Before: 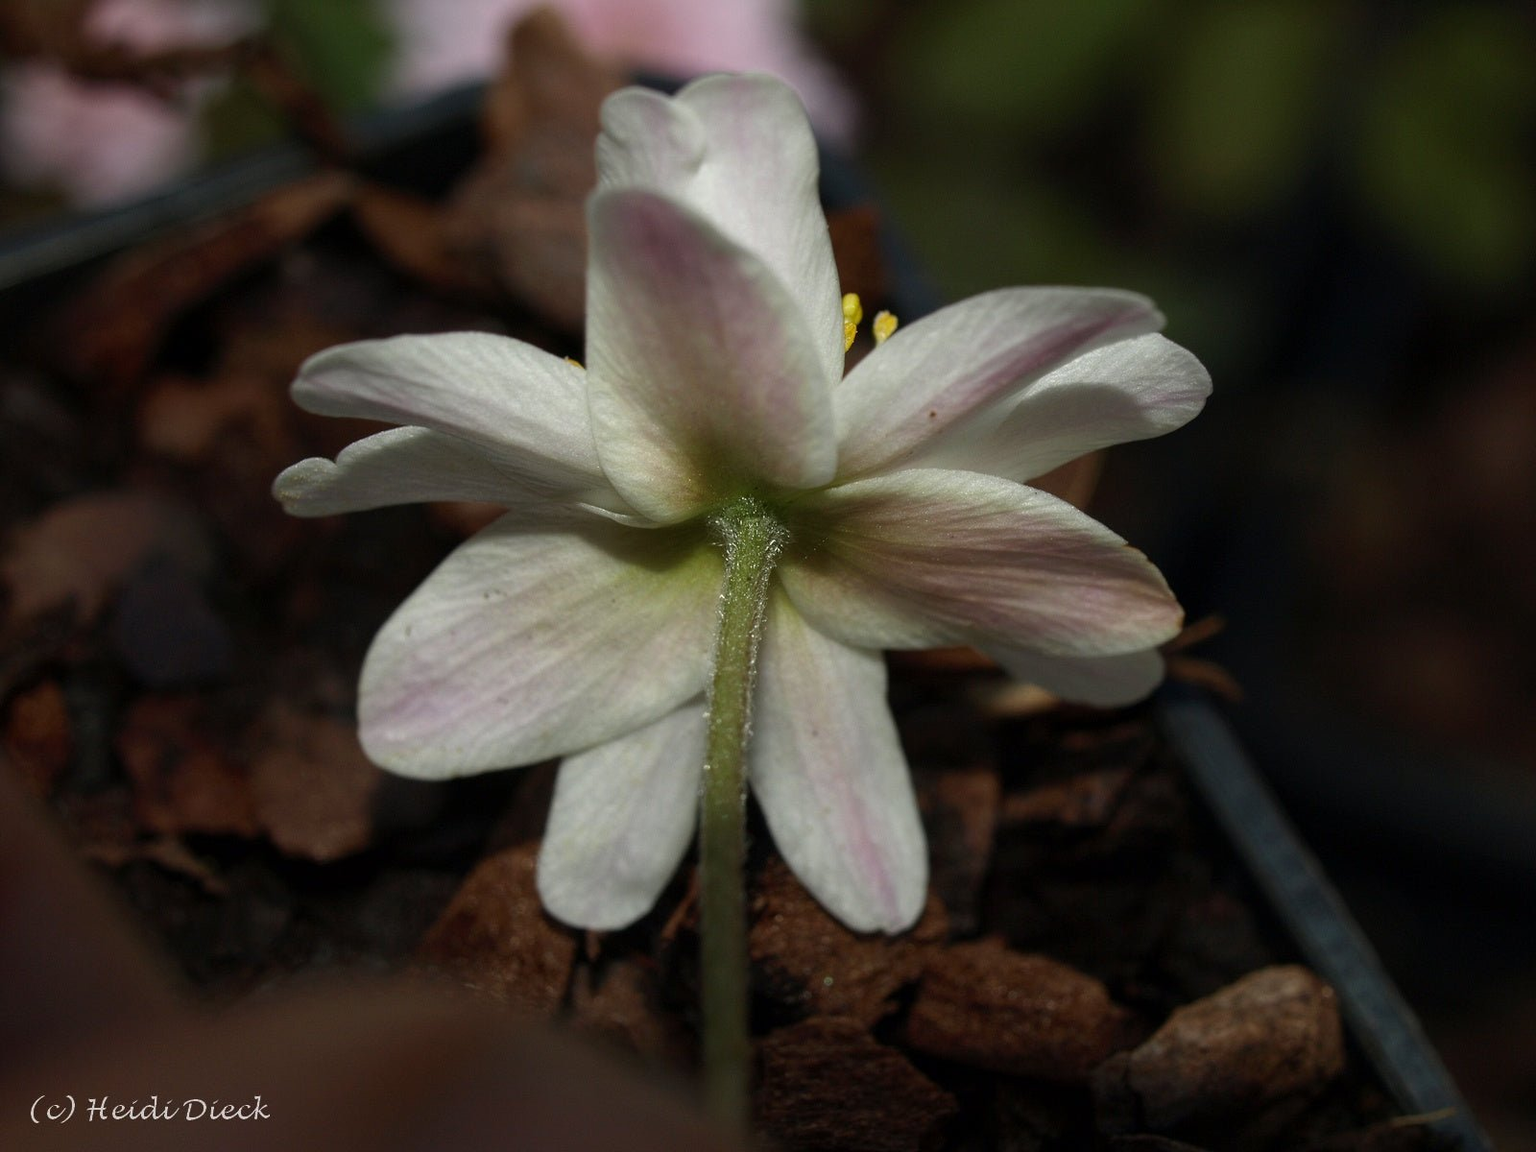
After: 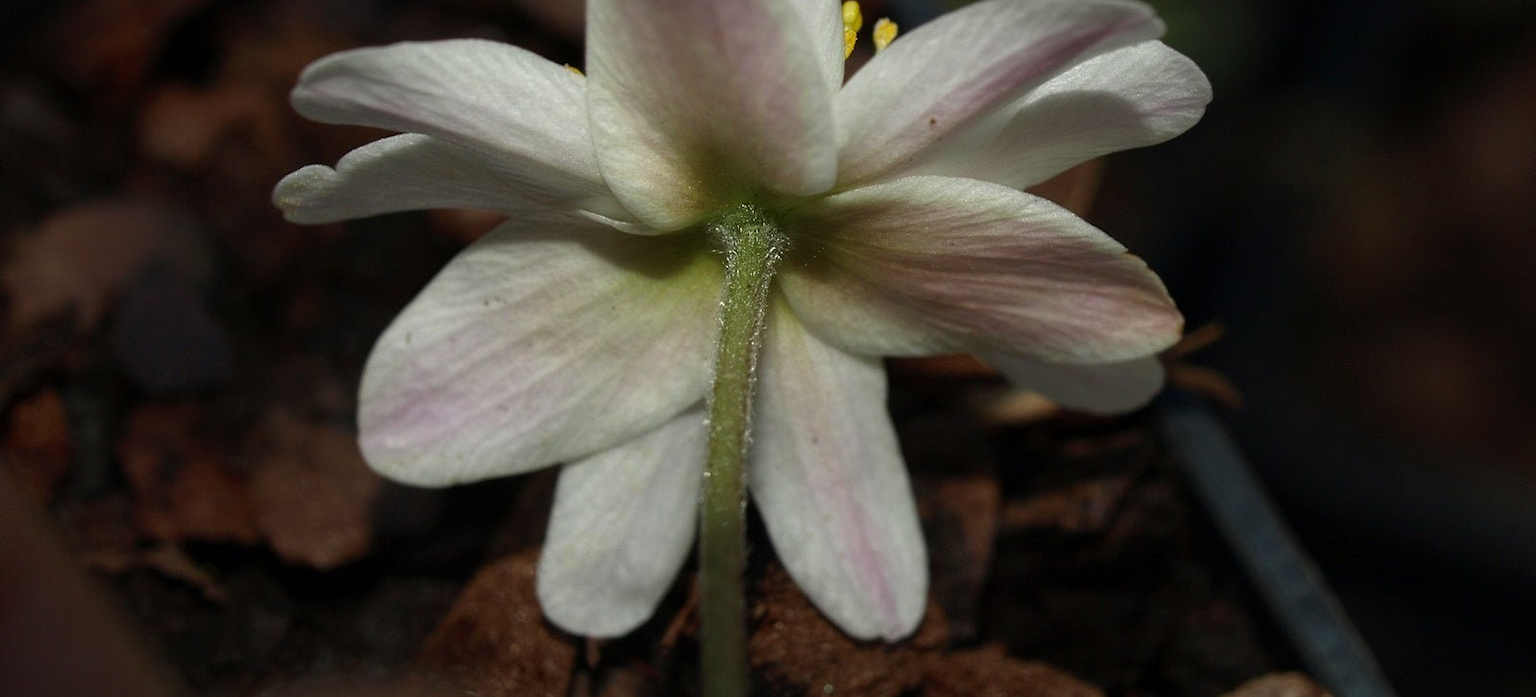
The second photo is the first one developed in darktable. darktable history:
crop and rotate: top 25.43%, bottom 13.966%
